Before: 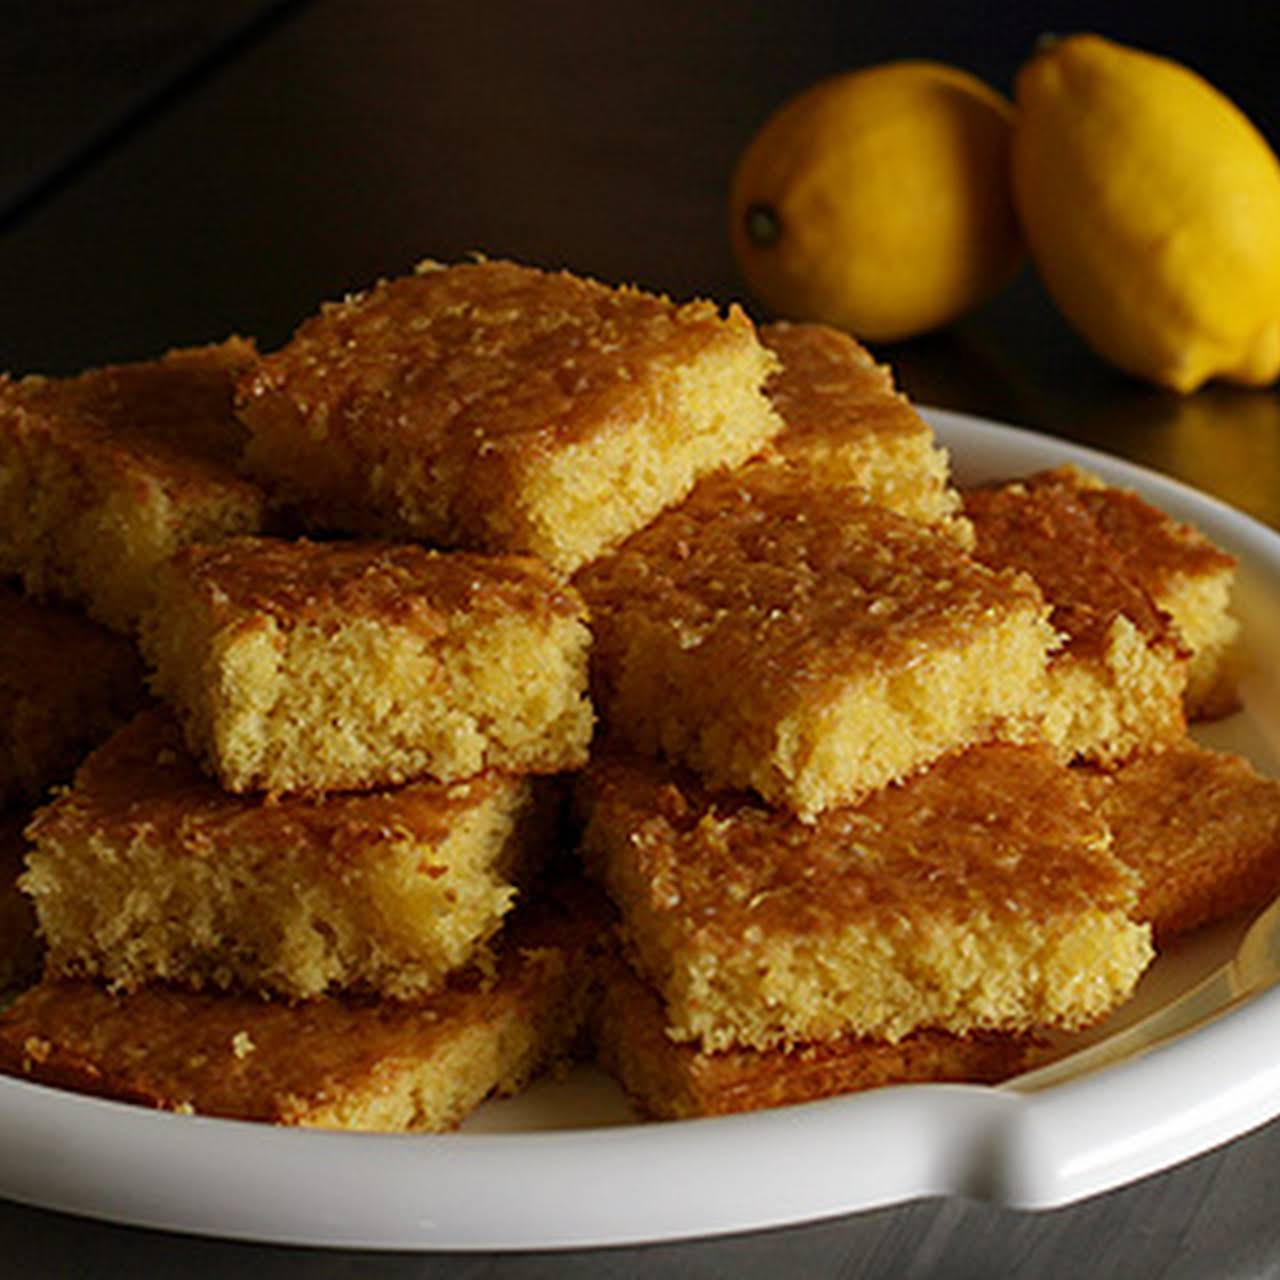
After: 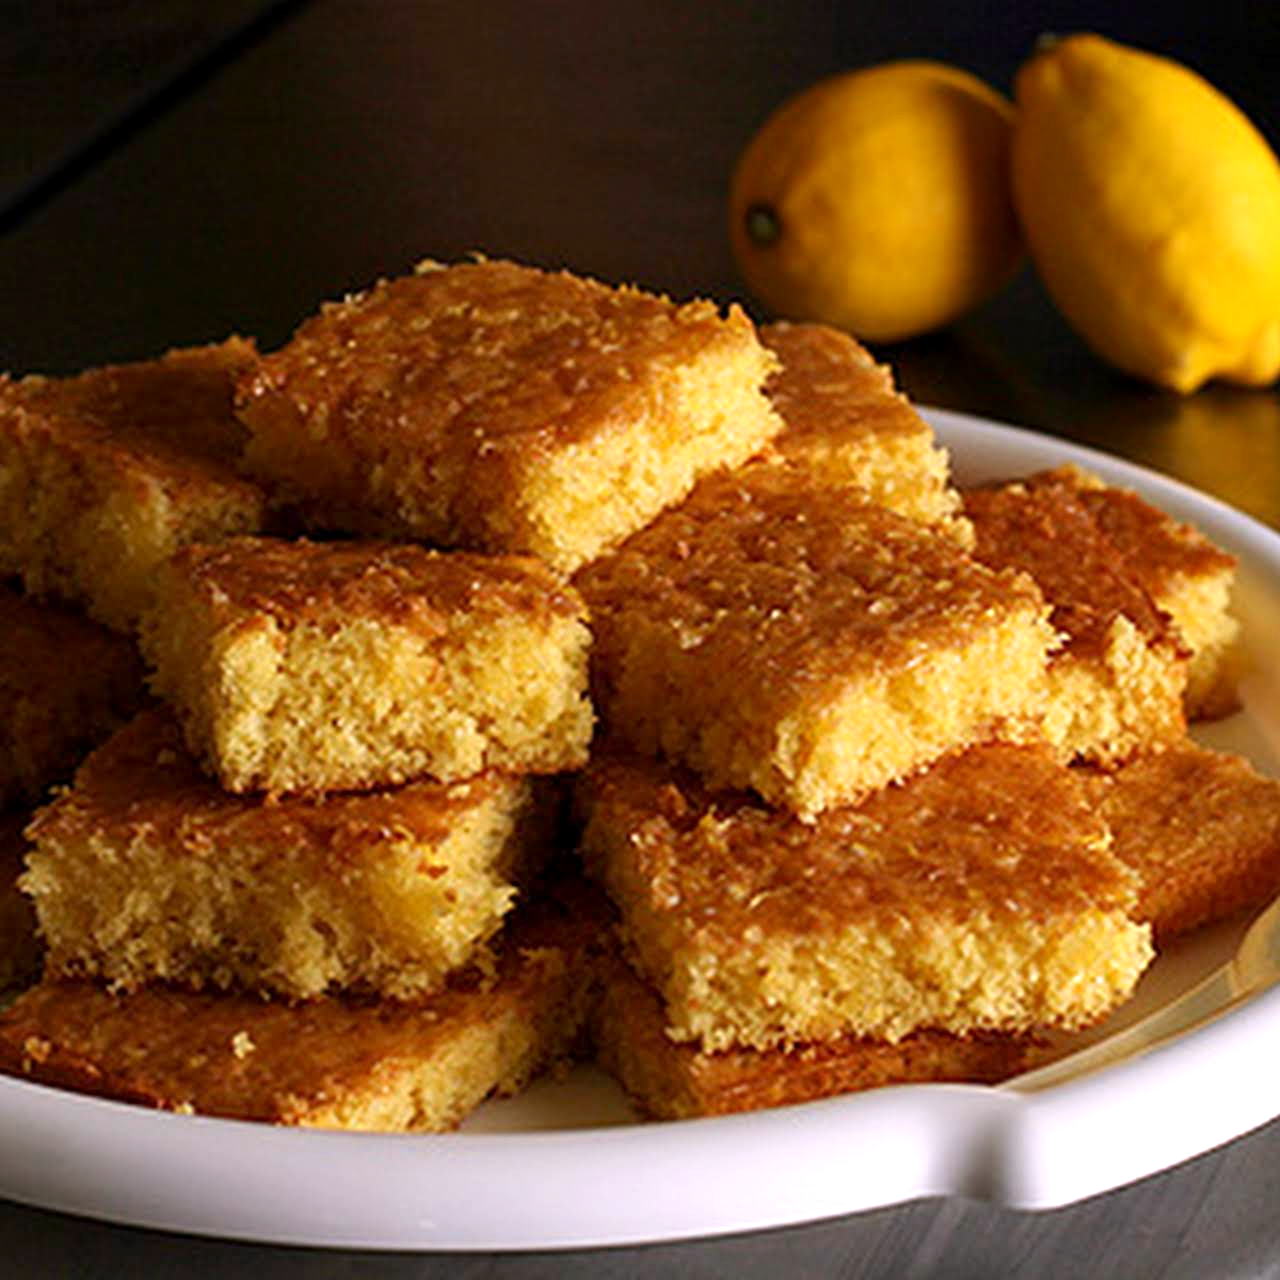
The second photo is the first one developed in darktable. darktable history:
white balance: red 1.05, blue 1.072
tone equalizer: on, module defaults
exposure: black level correction 0.001, exposure 0.5 EV, compensate exposure bias true, compensate highlight preservation false
